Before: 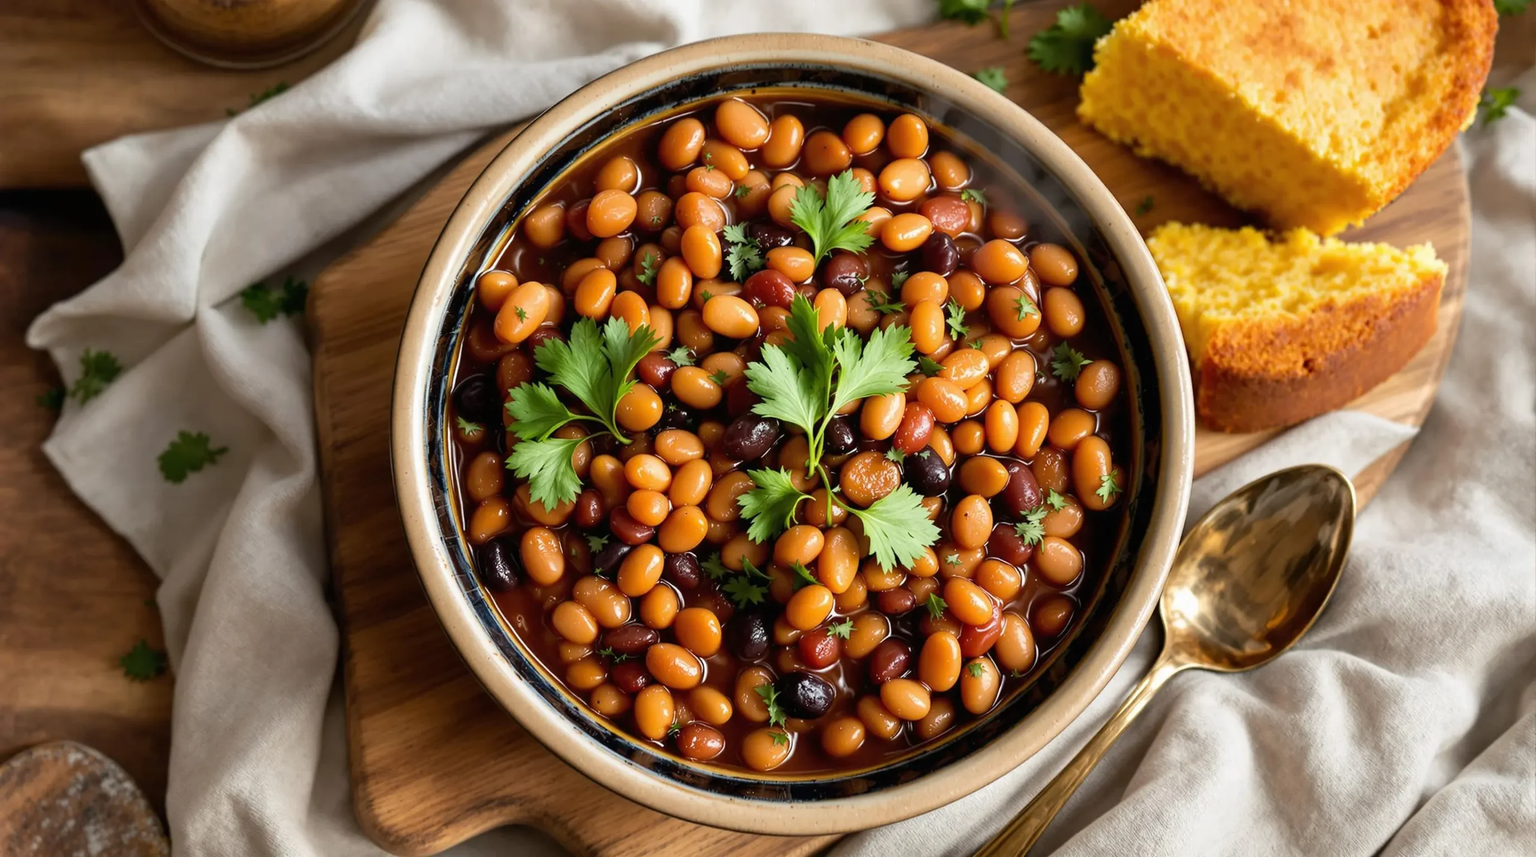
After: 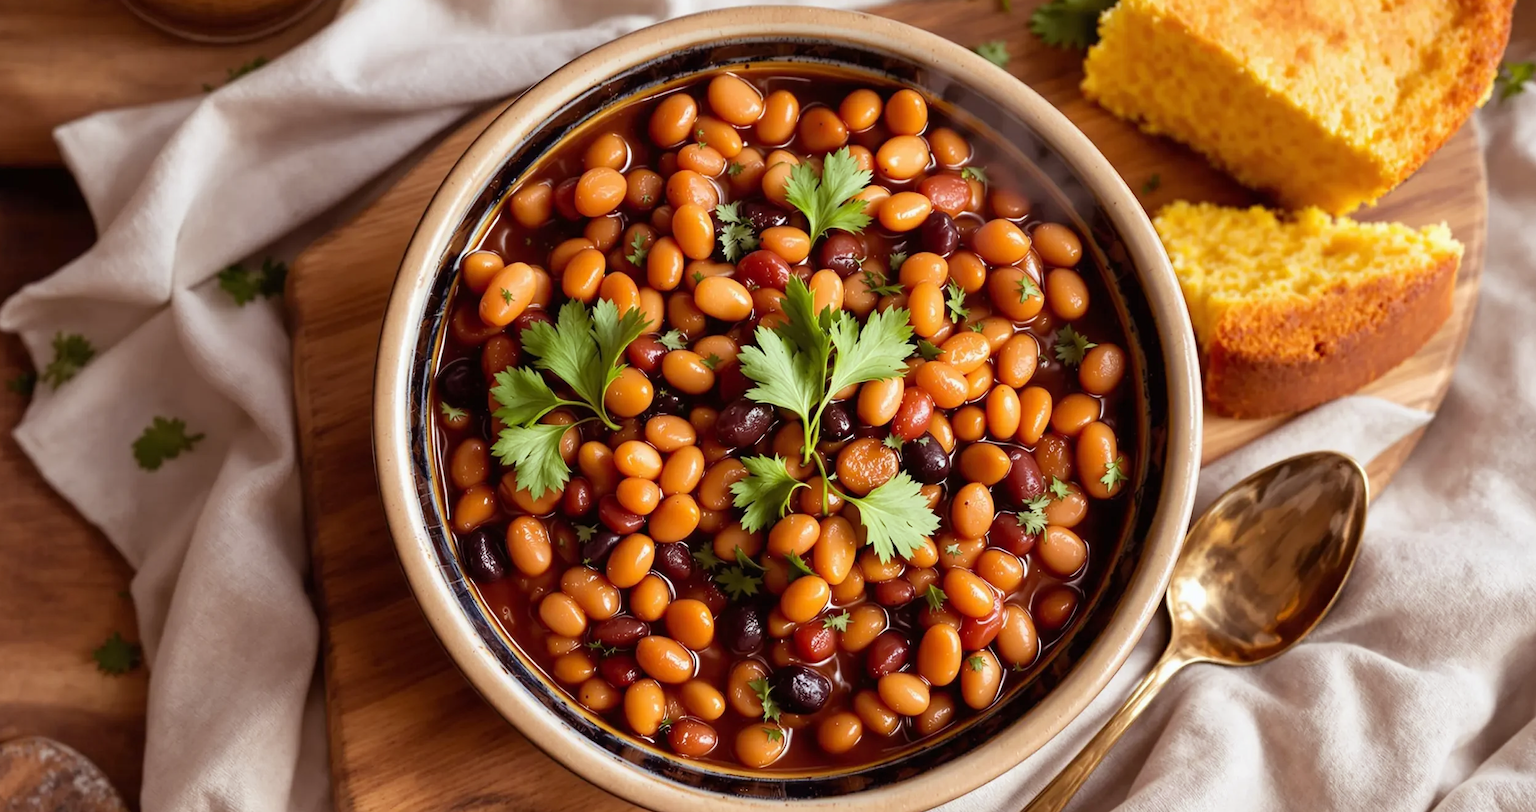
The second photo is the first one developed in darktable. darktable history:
crop: left 1.964%, top 3.251%, right 1.122%, bottom 4.933%
white balance: red 0.986, blue 1.01
rgb levels: mode RGB, independent channels, levels [[0, 0.474, 1], [0, 0.5, 1], [0, 0.5, 1]]
